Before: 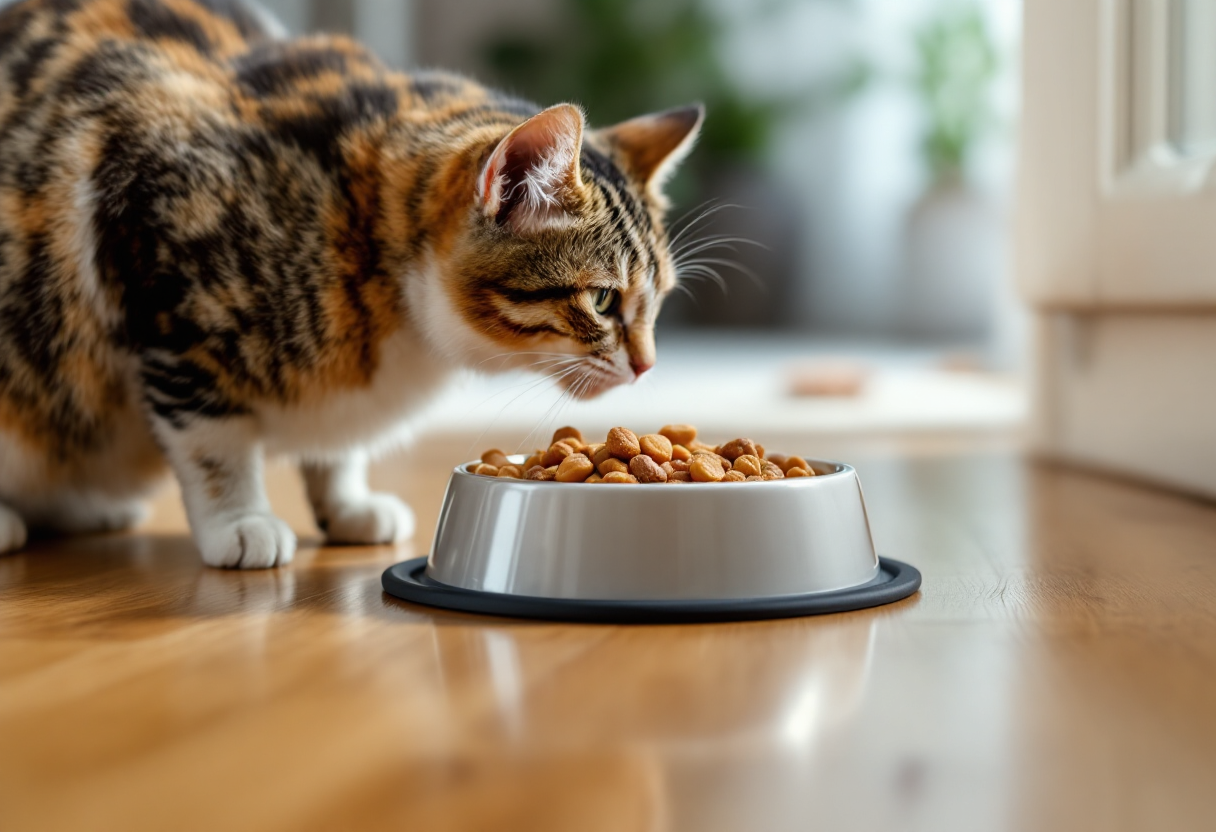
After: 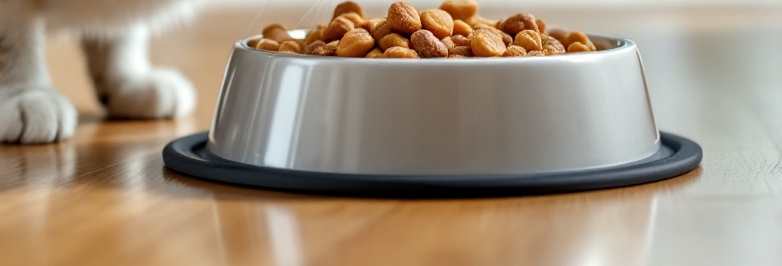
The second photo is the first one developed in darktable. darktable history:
local contrast: highlights 100%, shadows 100%, detail 120%, midtone range 0.2
crop: left 18.091%, top 51.13%, right 17.525%, bottom 16.85%
